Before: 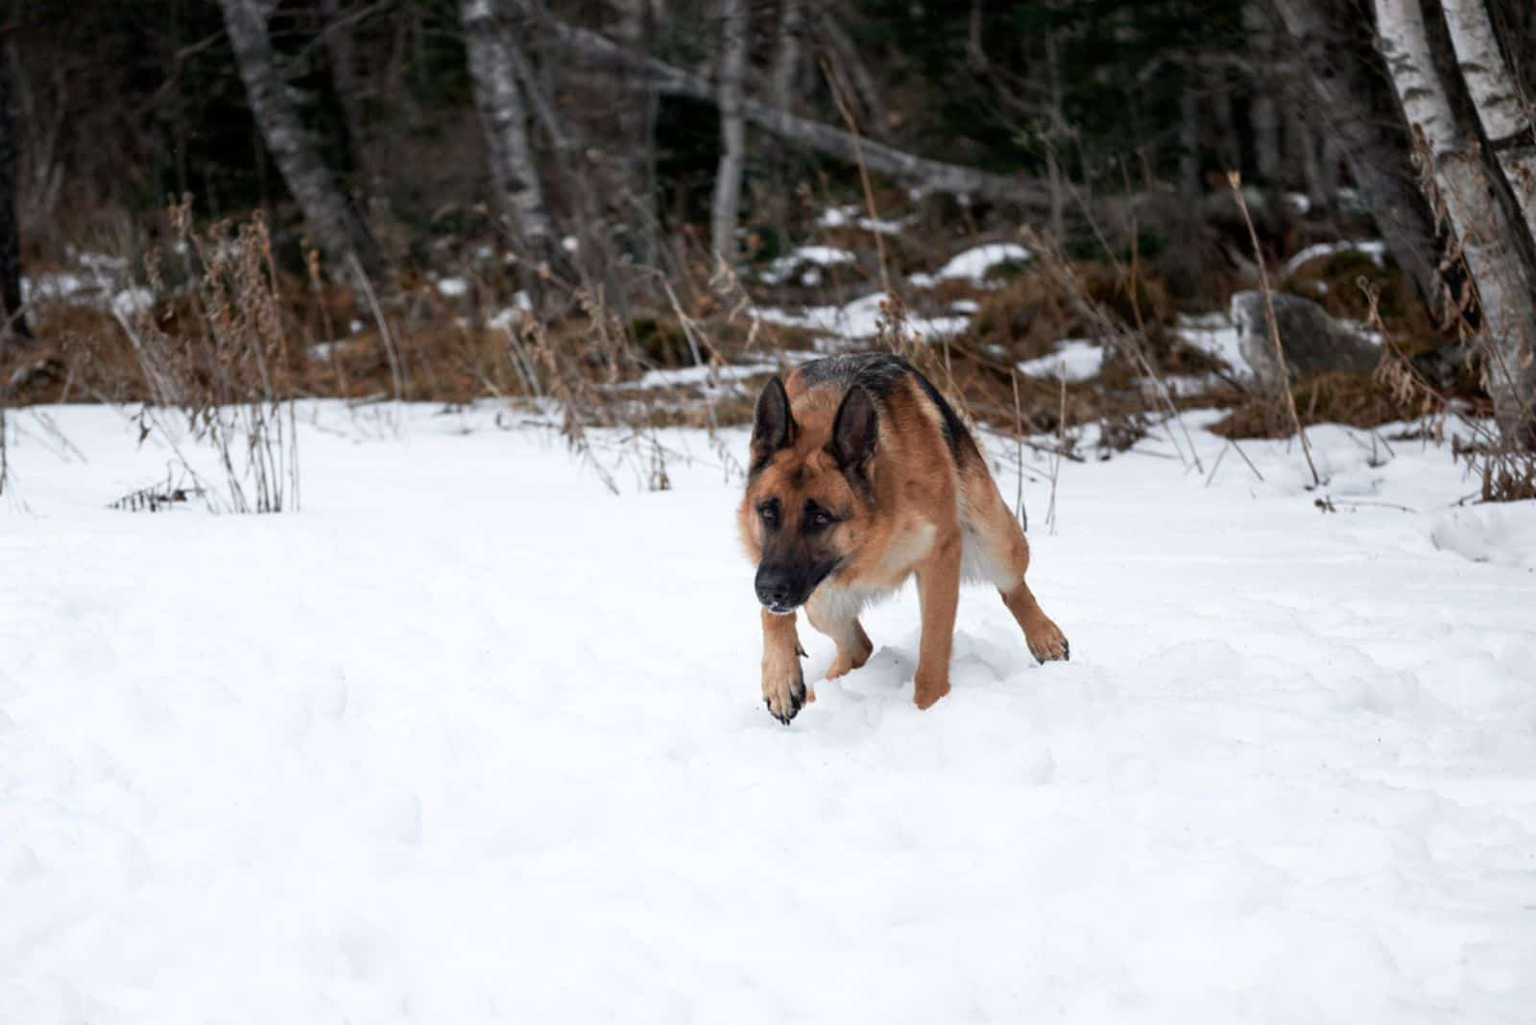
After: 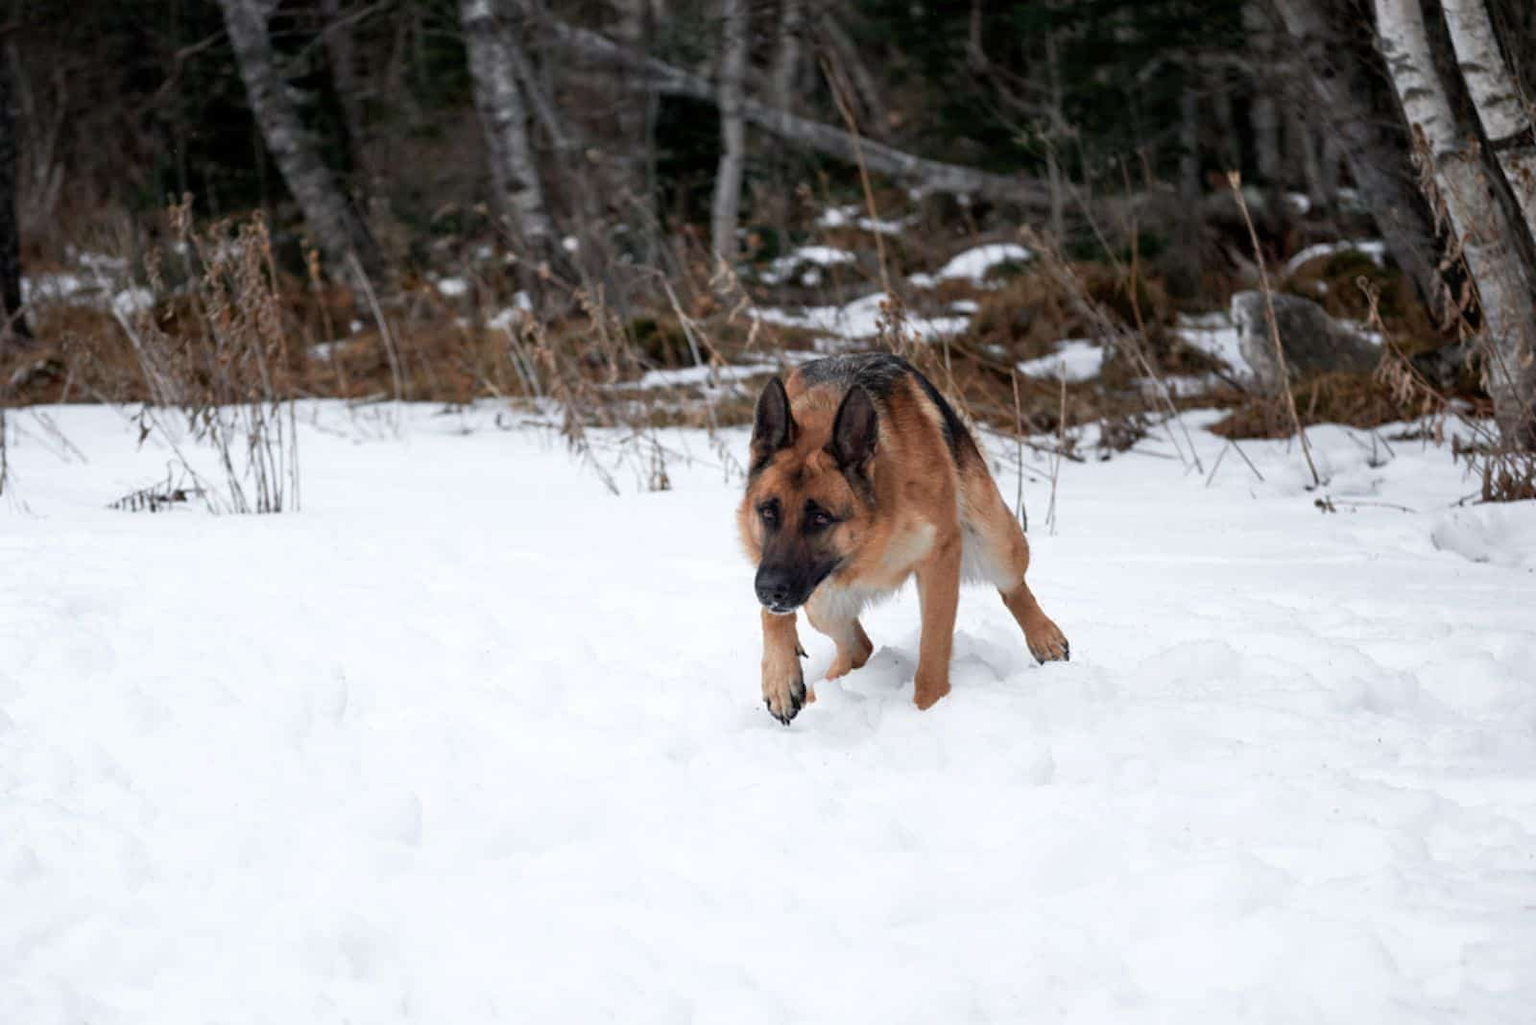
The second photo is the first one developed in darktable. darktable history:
shadows and highlights: radius 126.04, shadows 21.1, highlights -21.64, low approximation 0.01
